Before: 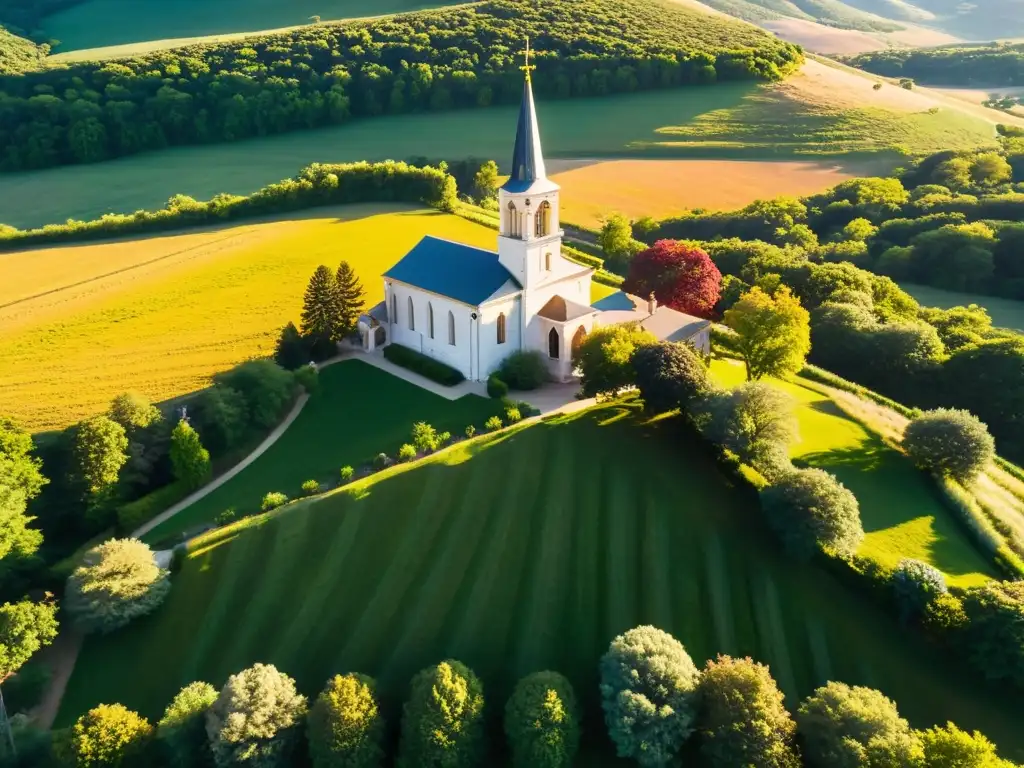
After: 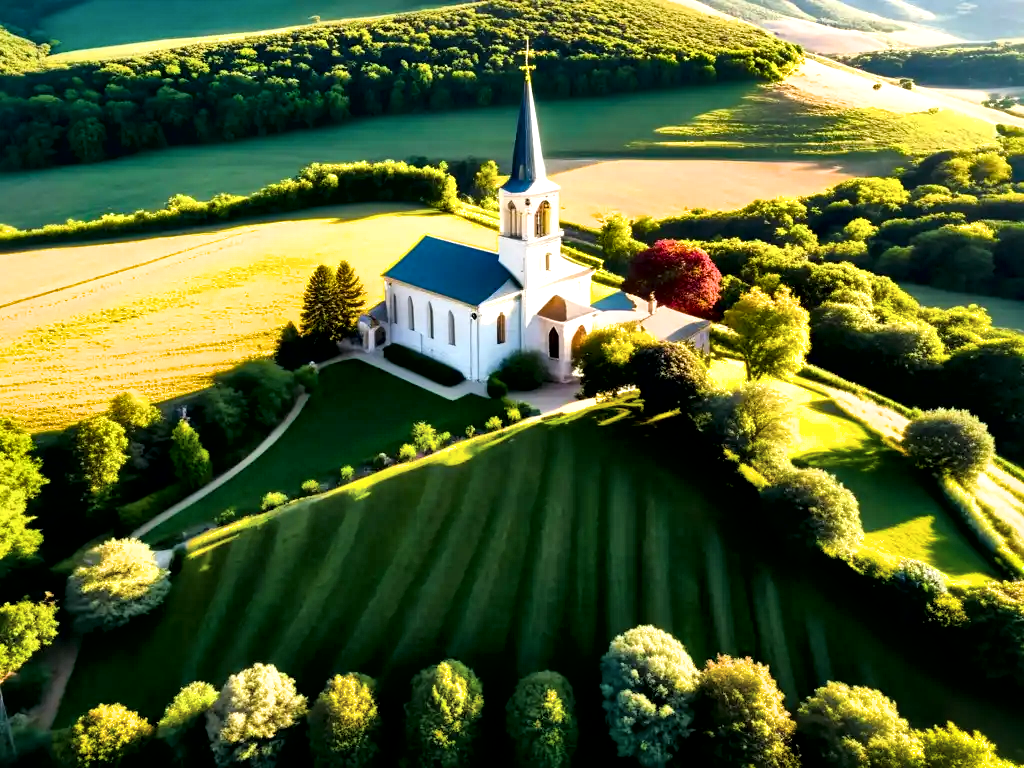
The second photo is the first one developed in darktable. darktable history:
color balance rgb: perceptual saturation grading › global saturation 29.866%, global vibrance 14.183%
filmic rgb: black relative exposure -9.08 EV, white relative exposure 2.32 EV, hardness 7.49
local contrast: mode bilateral grid, contrast 43, coarseness 69, detail 212%, midtone range 0.2
